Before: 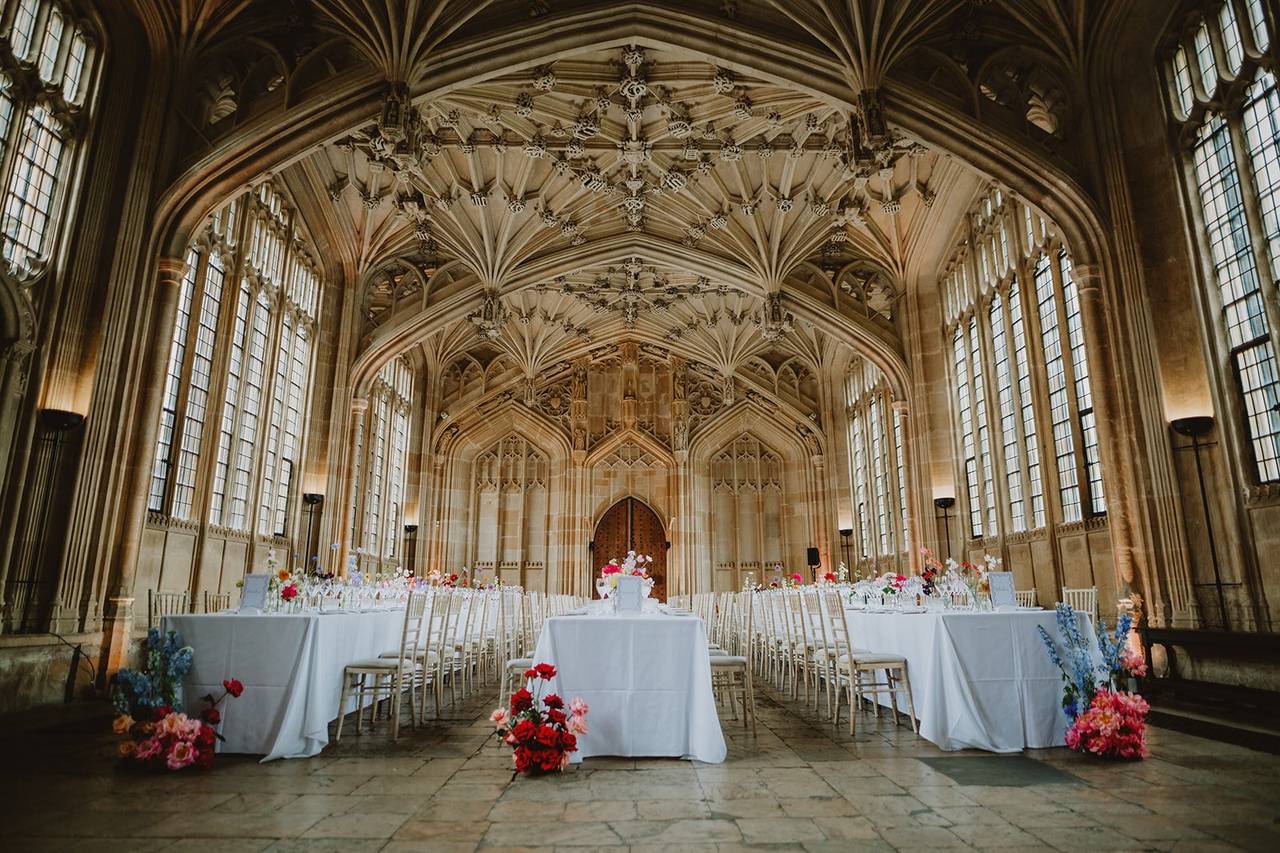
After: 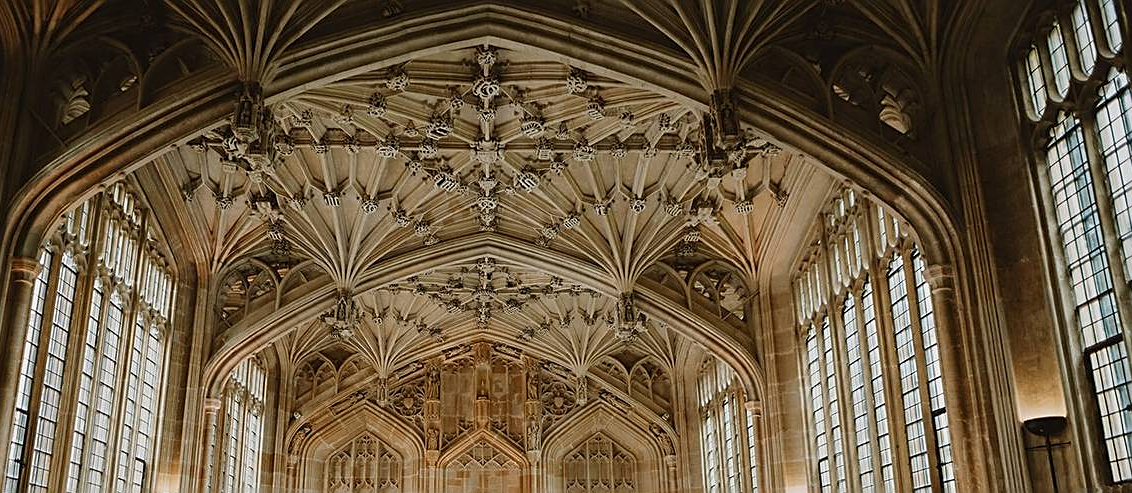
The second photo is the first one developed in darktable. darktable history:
sharpen: on, module defaults
crop and rotate: left 11.493%, bottom 42.179%
